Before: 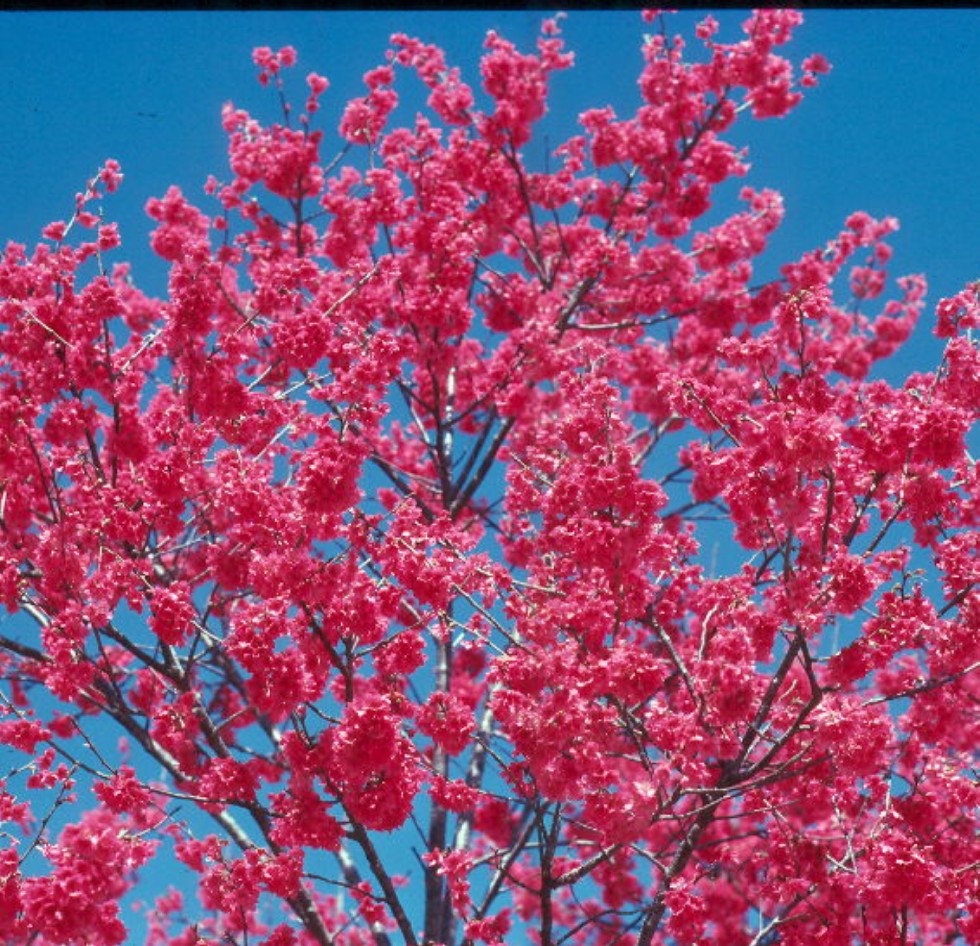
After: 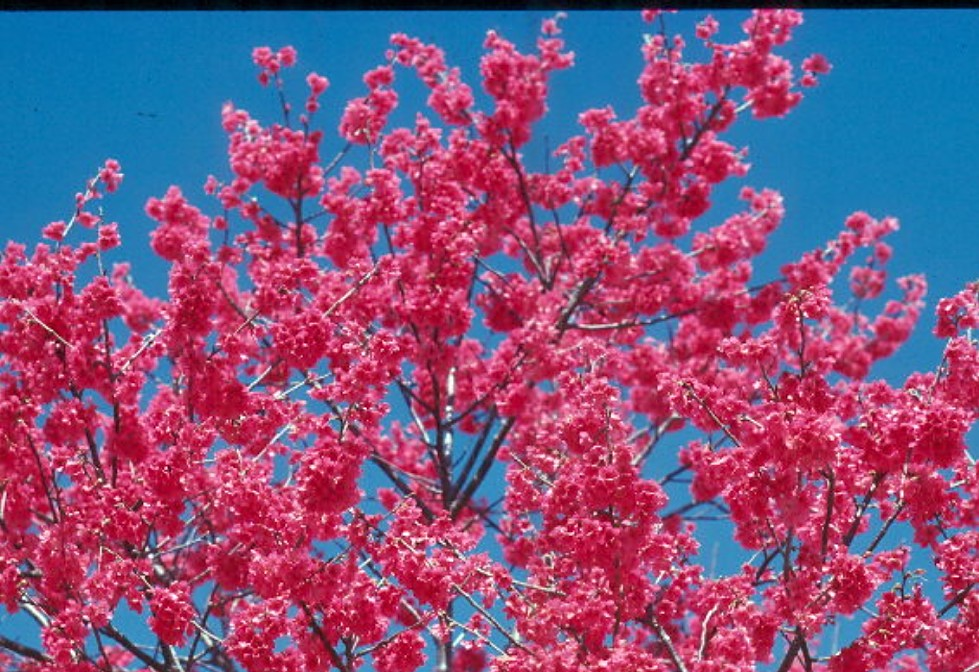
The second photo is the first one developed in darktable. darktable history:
sharpen: amount 0.216
crop: right 0%, bottom 28.952%
